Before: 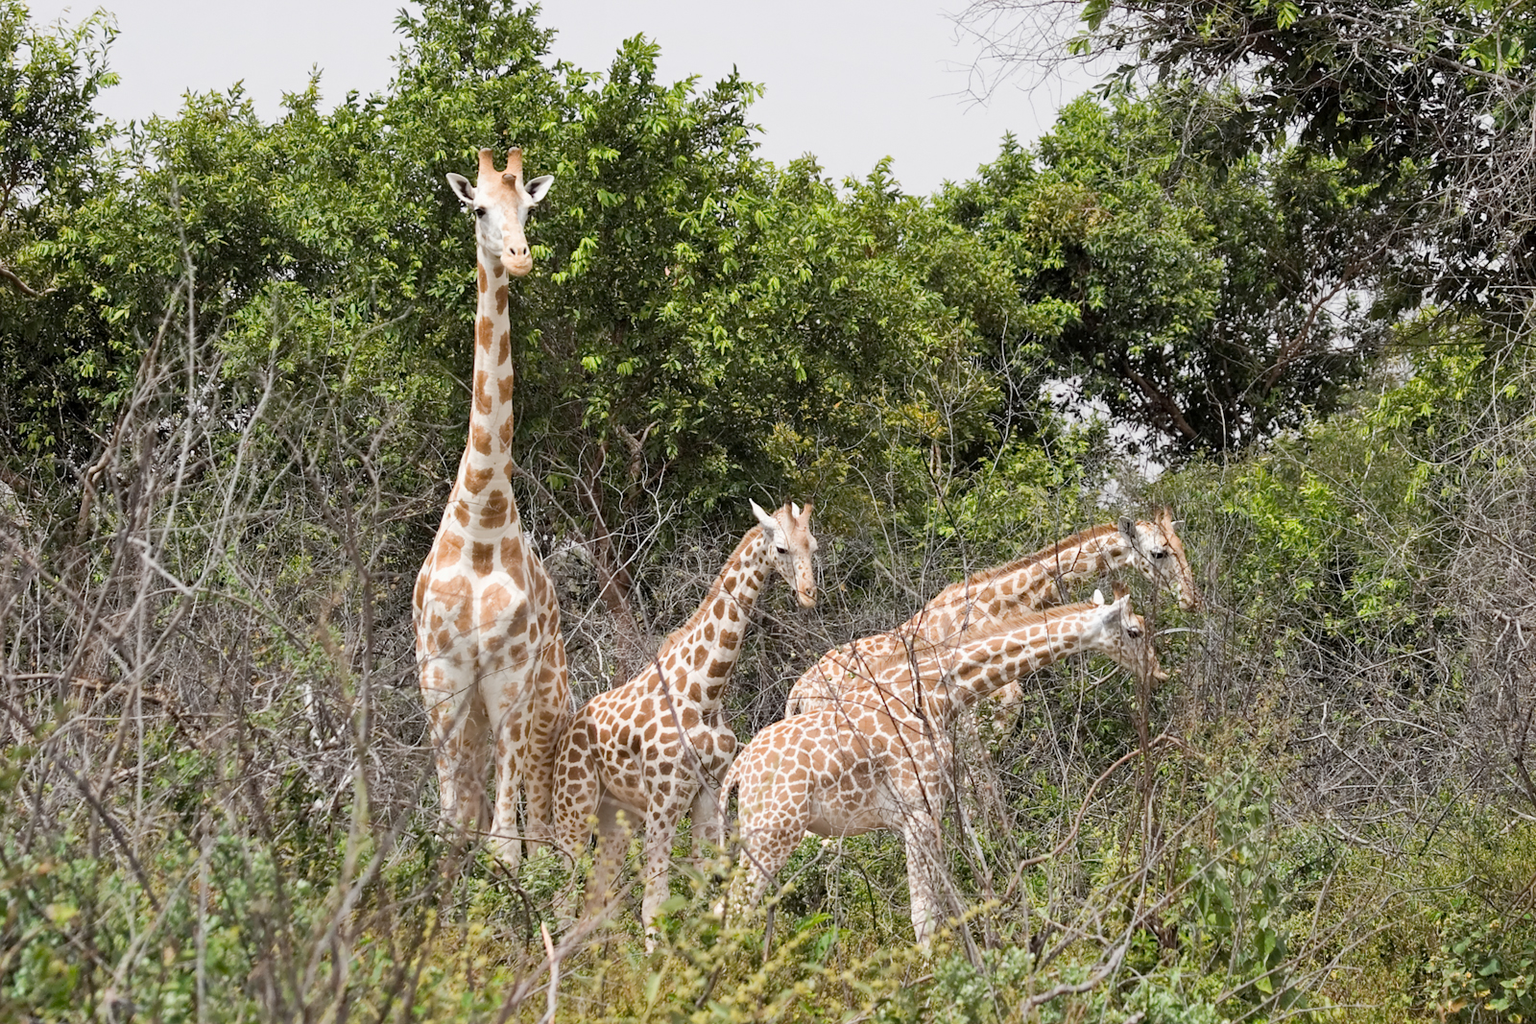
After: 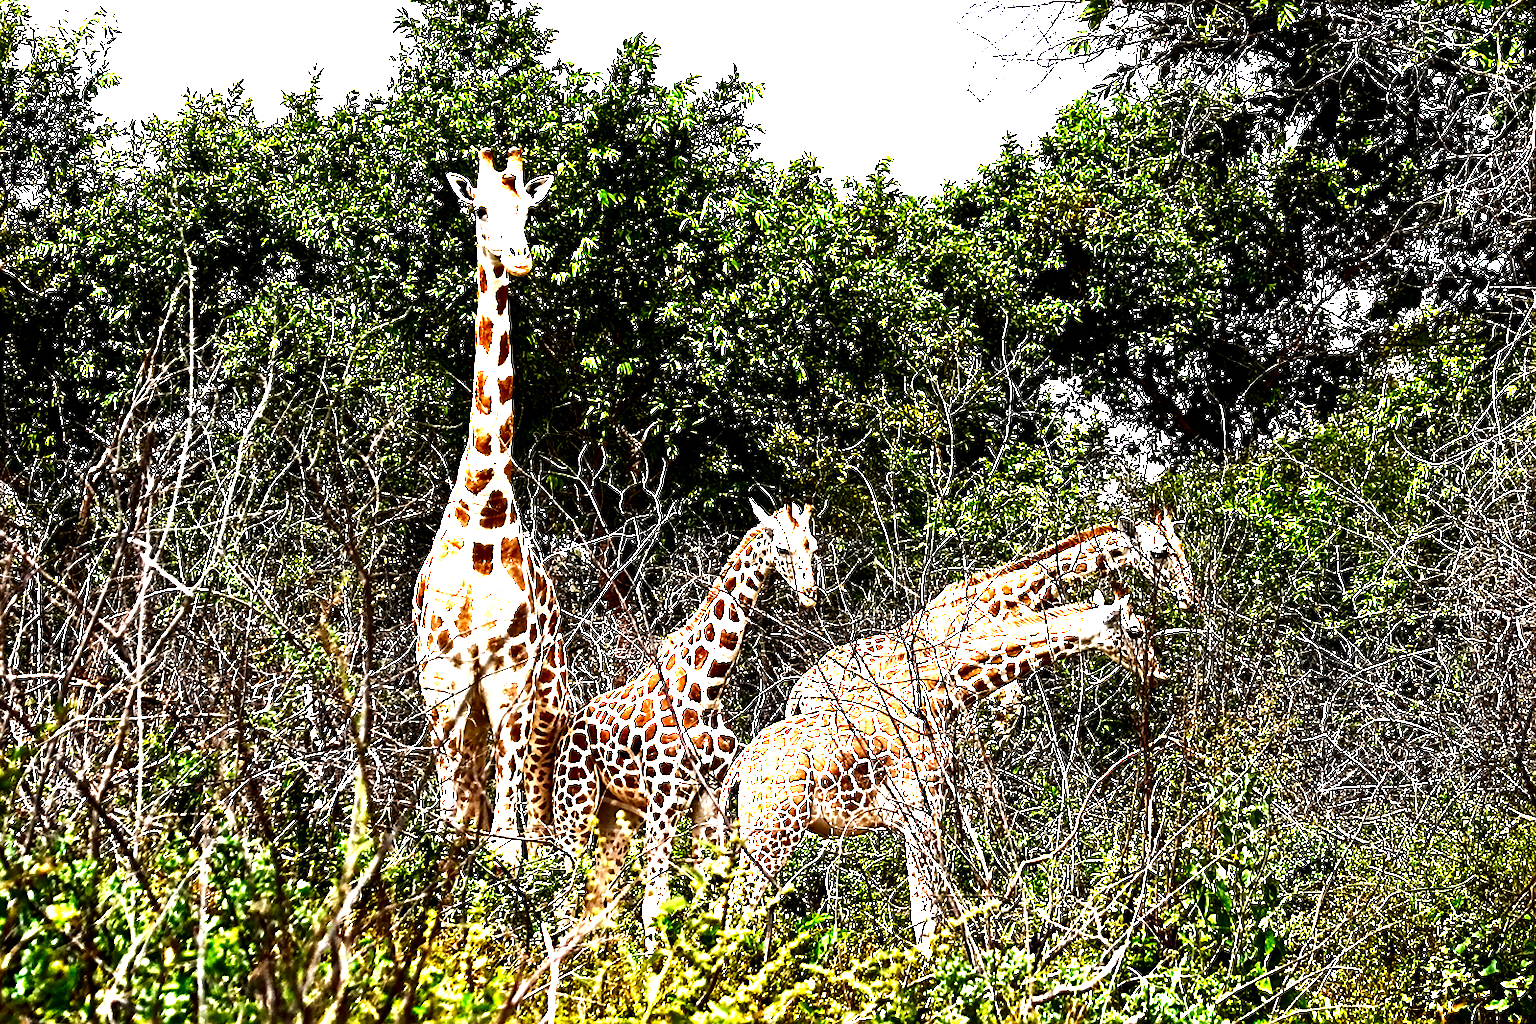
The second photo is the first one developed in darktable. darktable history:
contrast brightness saturation: brightness -1, saturation 1
sharpen: on, module defaults
tone equalizer: -8 EV -0.75 EV, -7 EV -0.7 EV, -6 EV -0.6 EV, -5 EV -0.4 EV, -3 EV 0.4 EV, -2 EV 0.6 EV, -1 EV 0.7 EV, +0 EV 0.75 EV, edges refinement/feathering 500, mask exposure compensation -1.57 EV, preserve details no
rgb levels: levels [[0.034, 0.472, 0.904], [0, 0.5, 1], [0, 0.5, 1]]
exposure: black level correction 0, exposure 0.7 EV, compensate exposure bias true, compensate highlight preservation false
